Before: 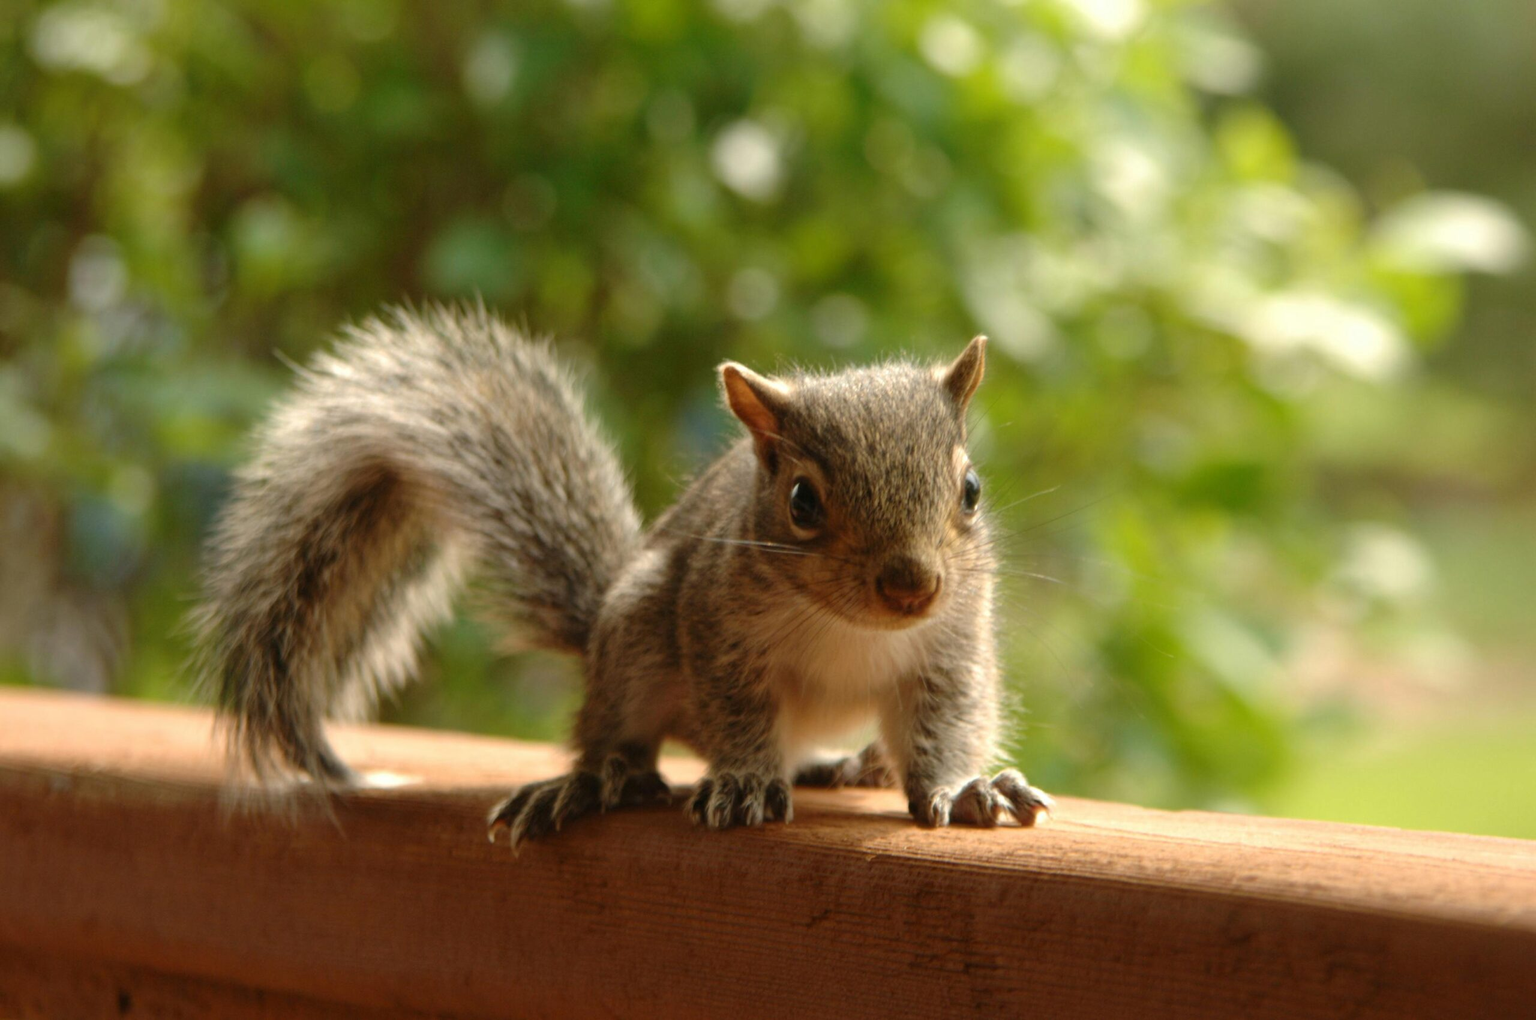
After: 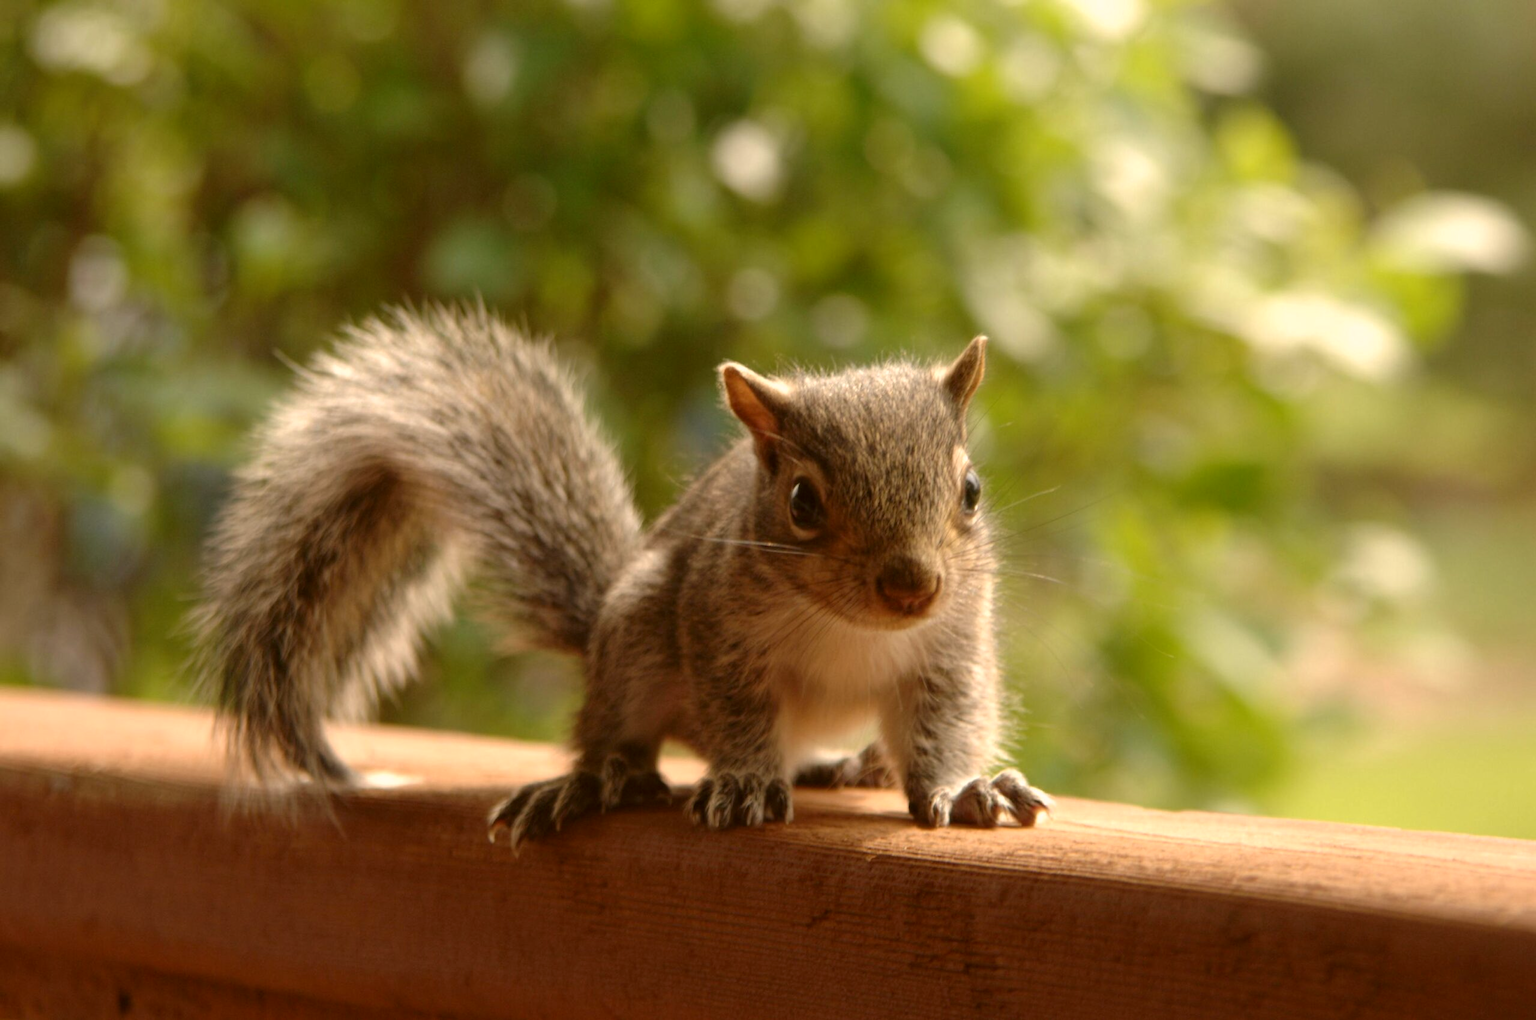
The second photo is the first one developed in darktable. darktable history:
color correction: highlights a* 6.27, highlights b* 8.19, shadows a* 5.94, shadows b* 7.23, saturation 0.9
exposure: compensate highlight preservation false
